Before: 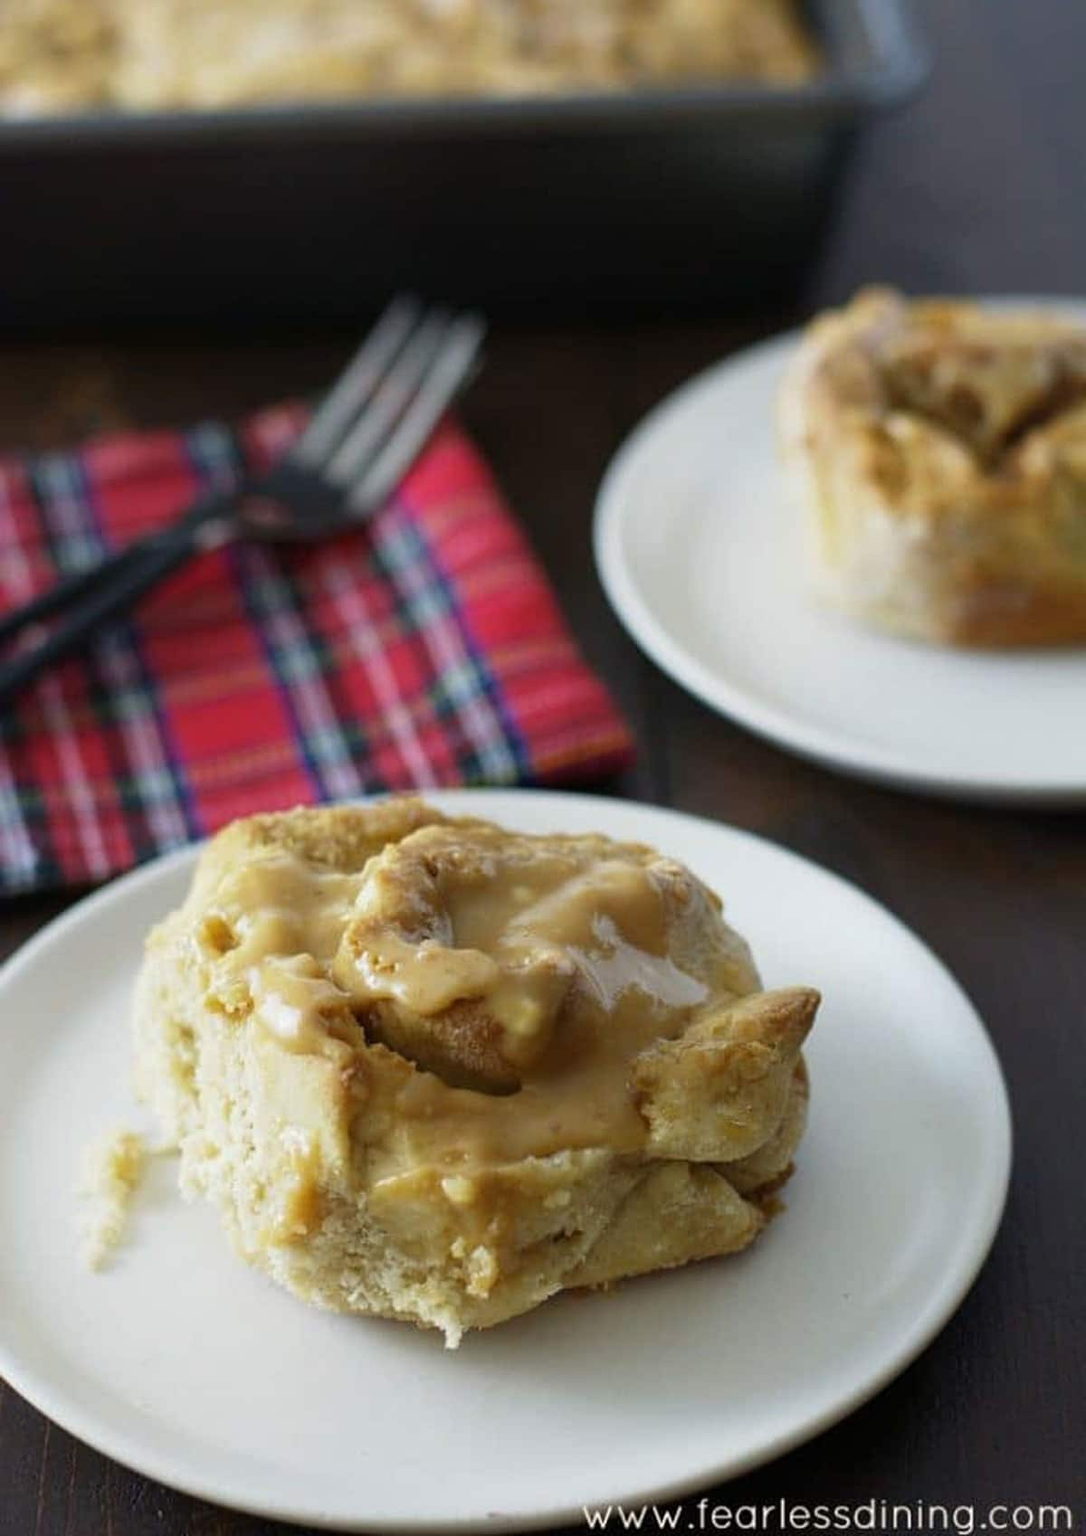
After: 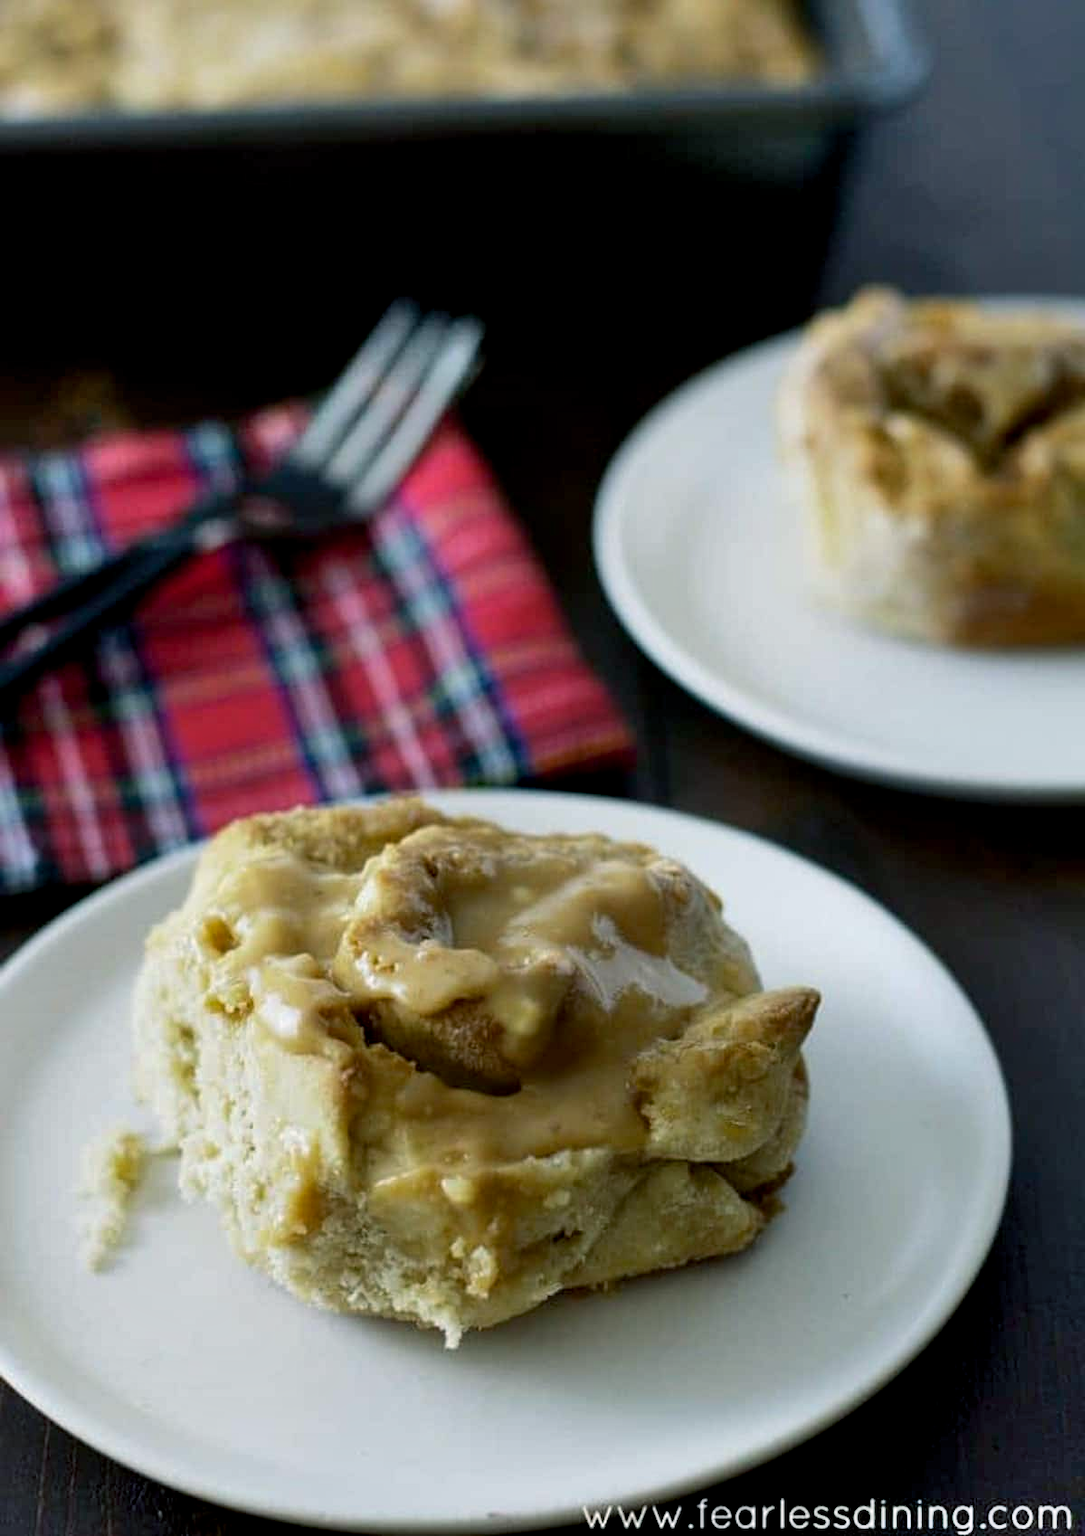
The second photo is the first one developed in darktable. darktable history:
exposure: black level correction 0.01, exposure 0.017 EV, compensate highlight preservation false
shadows and highlights: low approximation 0.01, soften with gaussian
color balance rgb: shadows lift › luminance -20.413%, power › luminance -7.639%, power › chroma 1.111%, power › hue 216.23°, perceptual saturation grading › global saturation 0.778%, global vibrance 9.208%
